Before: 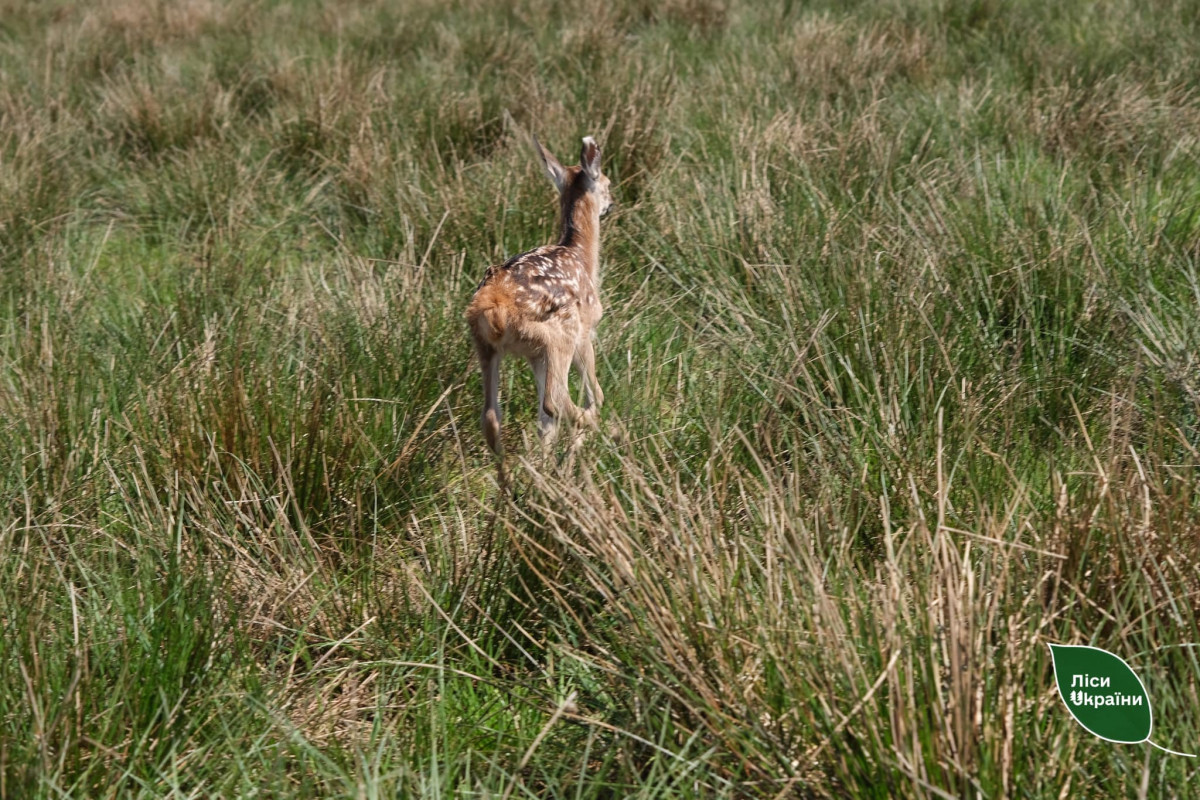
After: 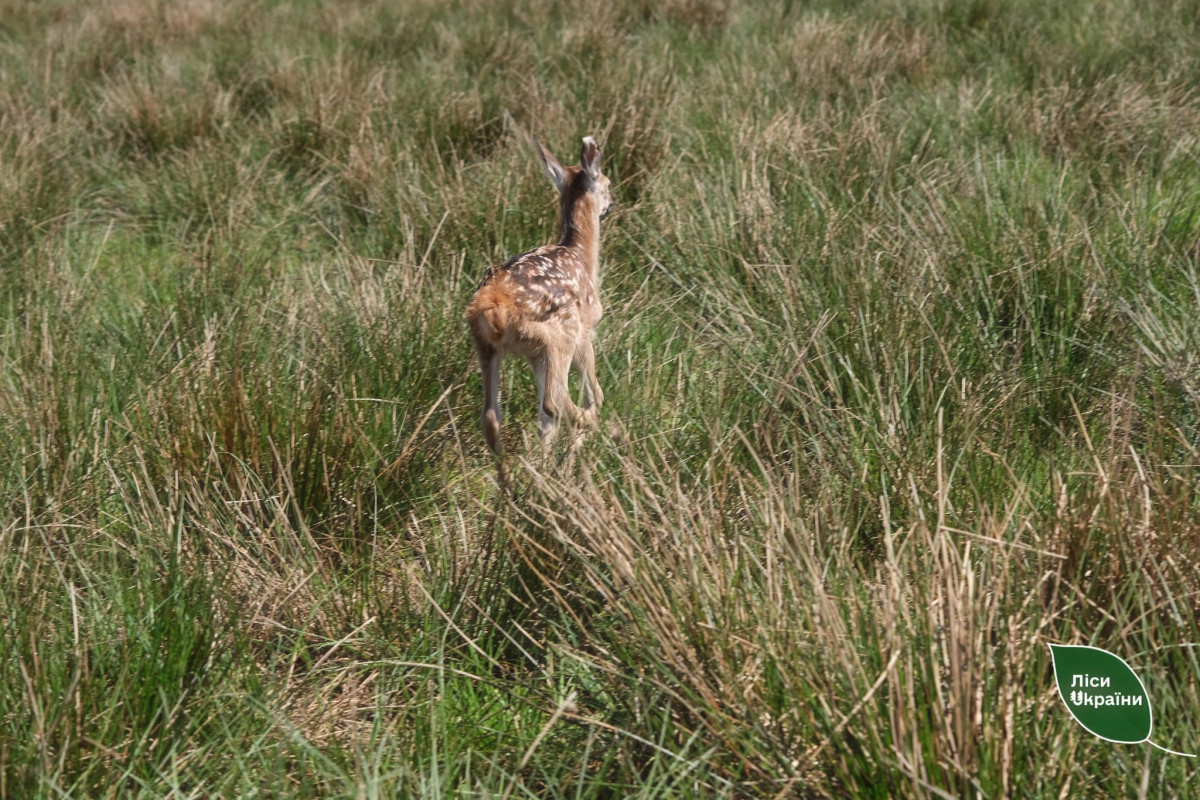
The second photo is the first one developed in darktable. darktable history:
tone equalizer: on, module defaults
haze removal: strength -0.05
shadows and highlights: shadows 20.55, highlights -20.99, soften with gaussian
